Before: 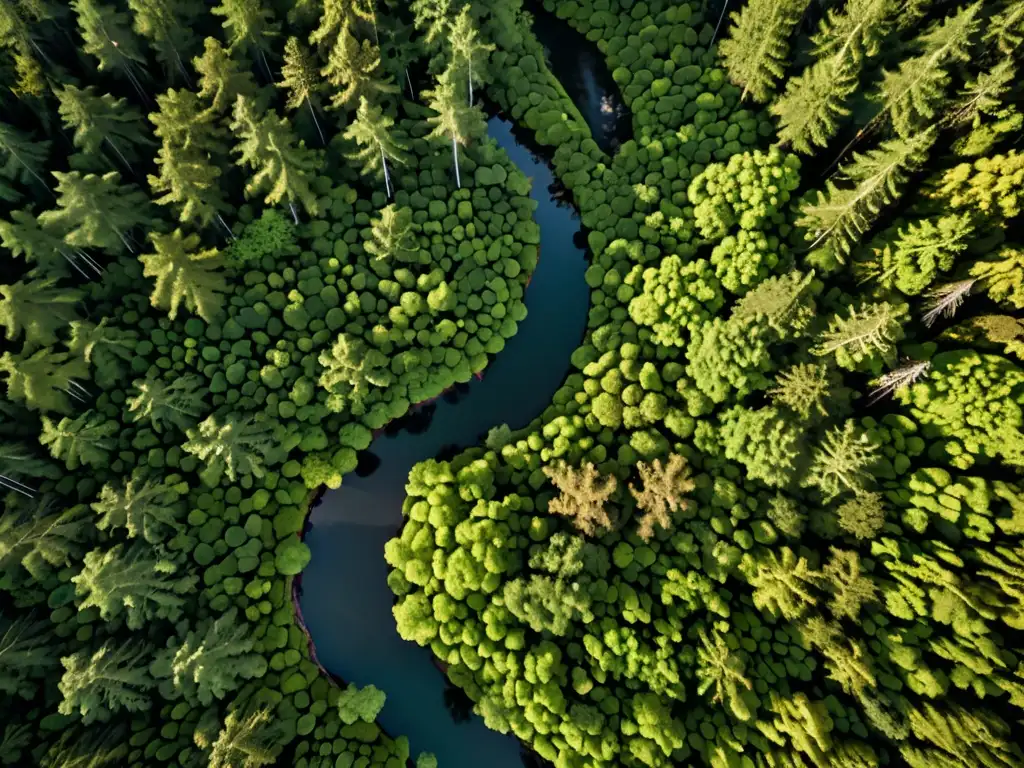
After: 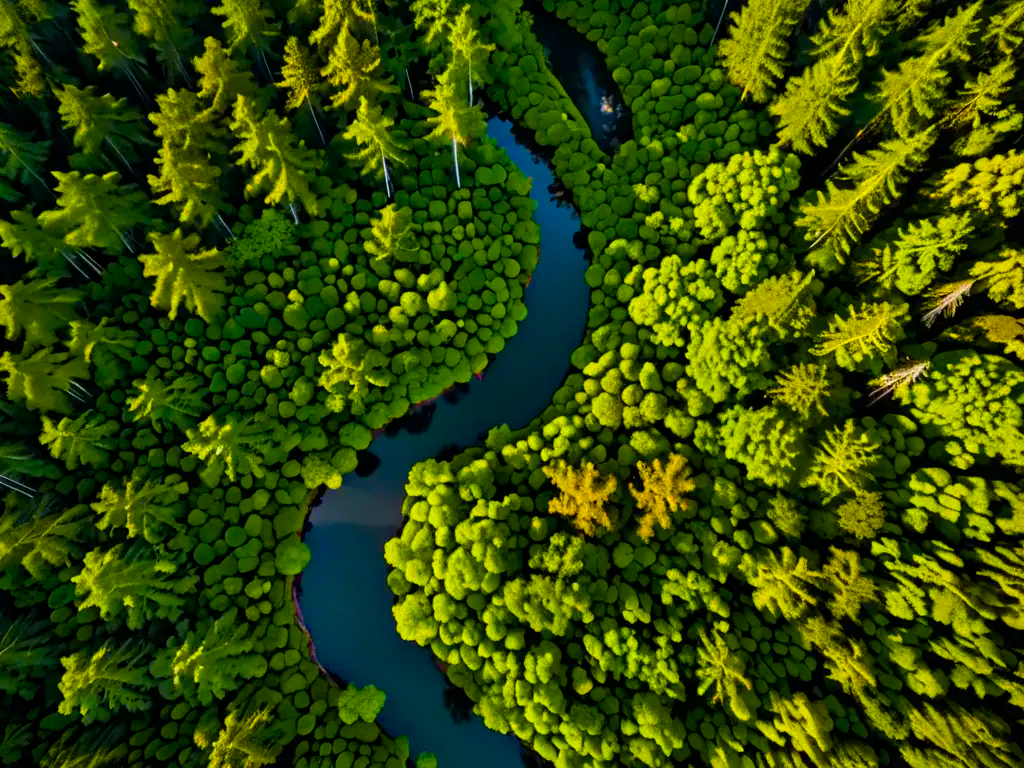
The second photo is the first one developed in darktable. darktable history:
exposure: compensate exposure bias true, compensate highlight preservation false
color balance rgb: perceptual saturation grading › global saturation 66.03%, perceptual saturation grading › highlights 59.467%, perceptual saturation grading › mid-tones 49.932%, perceptual saturation grading › shadows 49.448%
